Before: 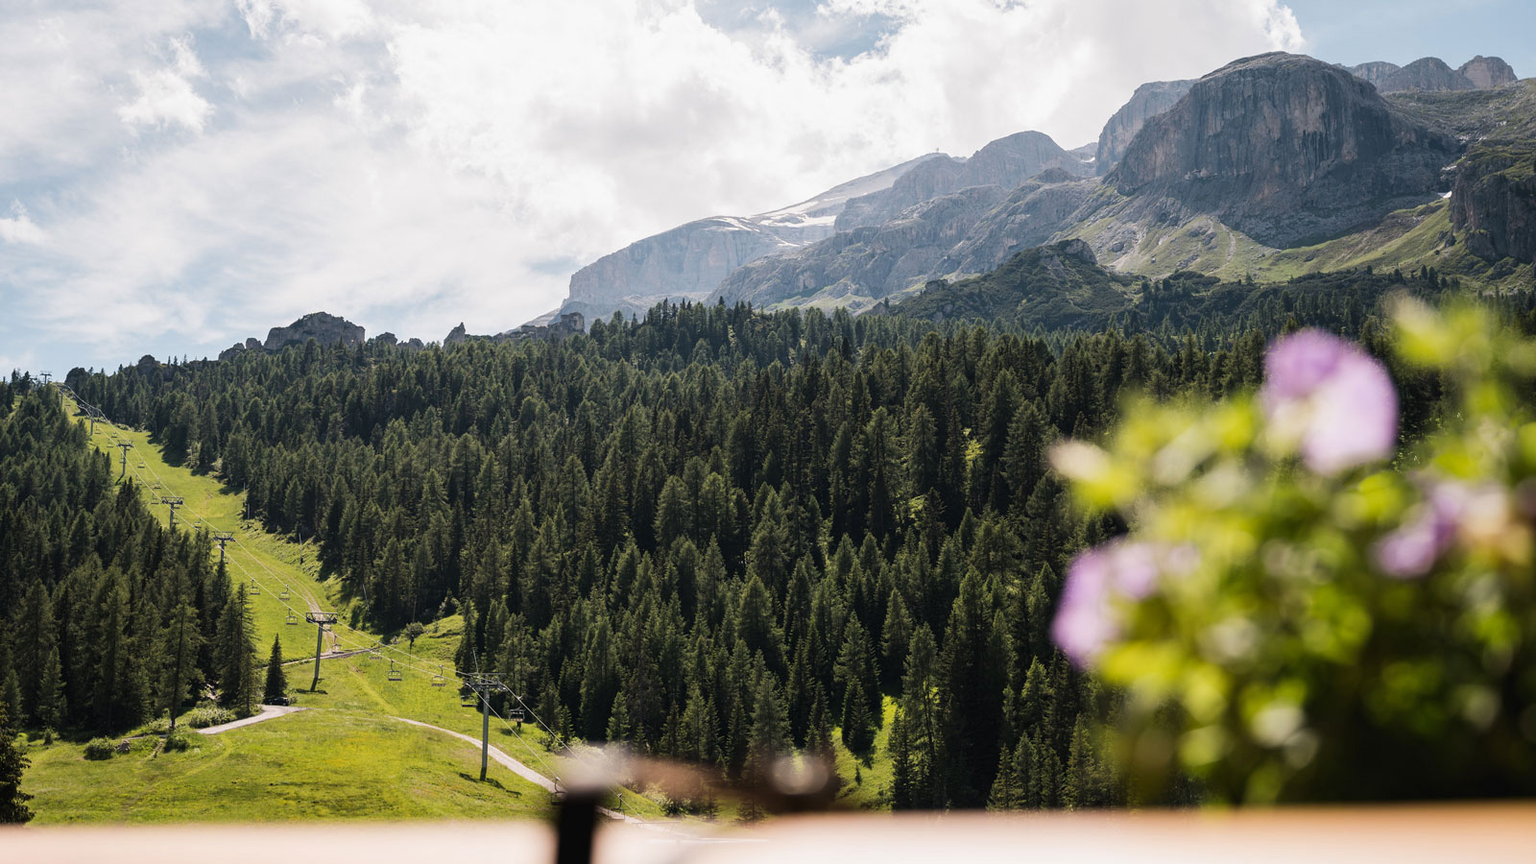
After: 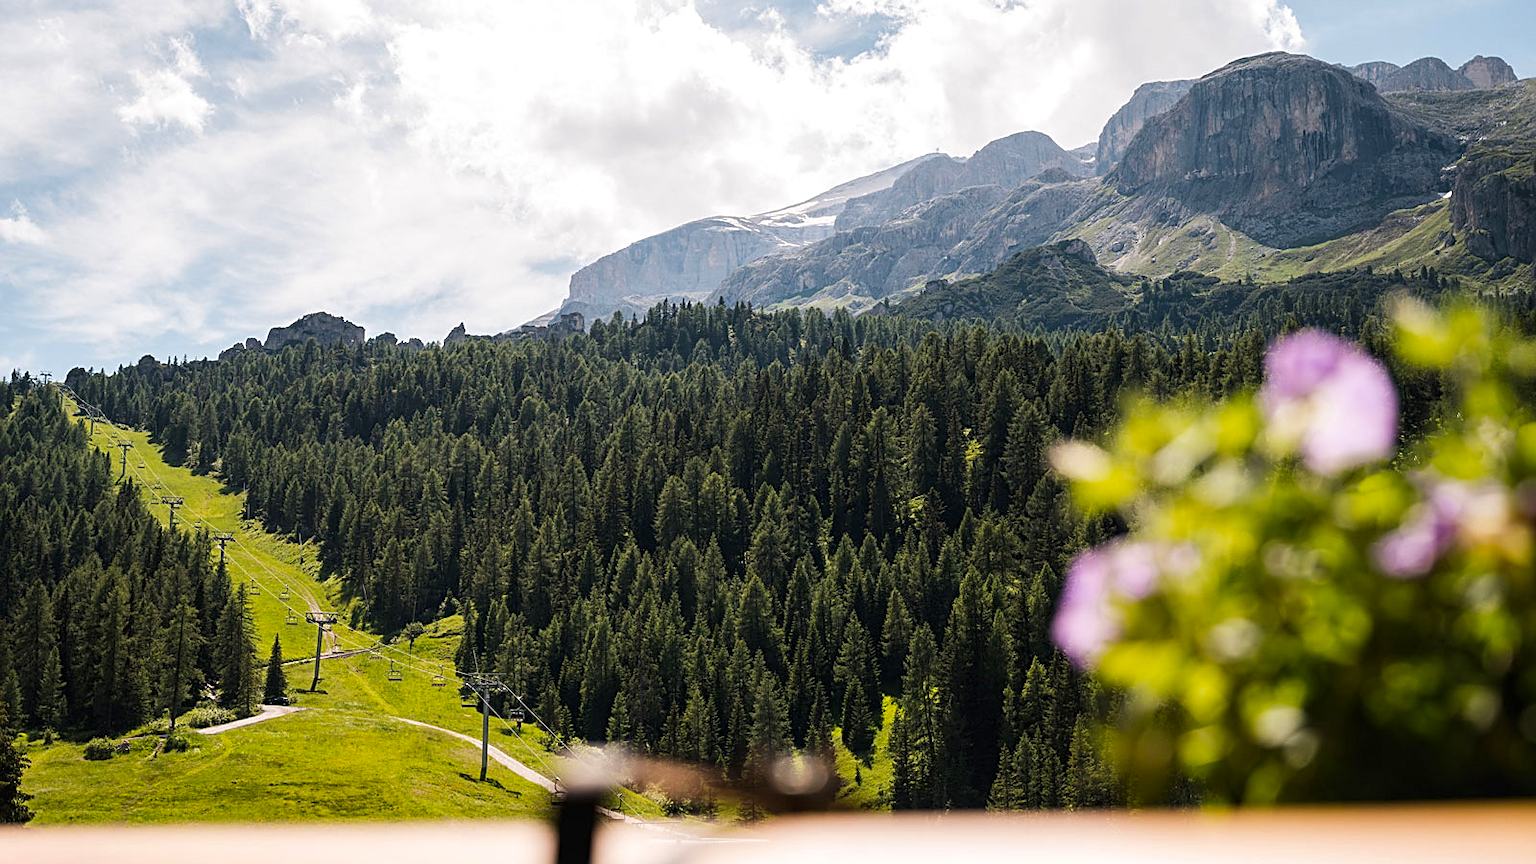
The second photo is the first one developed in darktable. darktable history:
sharpen: on, module defaults
local contrast: highlights 100%, shadows 100%, detail 120%, midtone range 0.2
color balance rgb: linear chroma grading › global chroma 10%, perceptual saturation grading › global saturation 5%, perceptual brilliance grading › global brilliance 4%, global vibrance 7%, saturation formula JzAzBz (2021)
